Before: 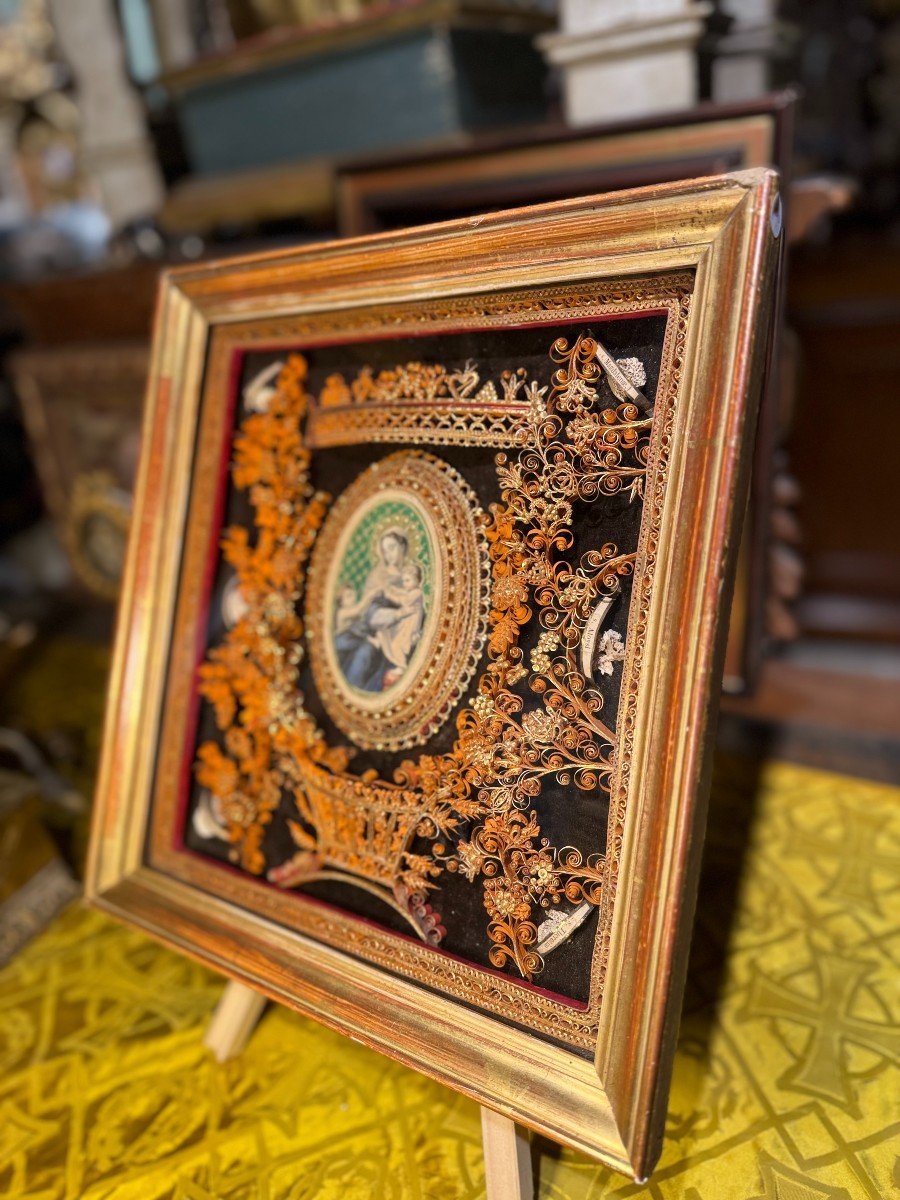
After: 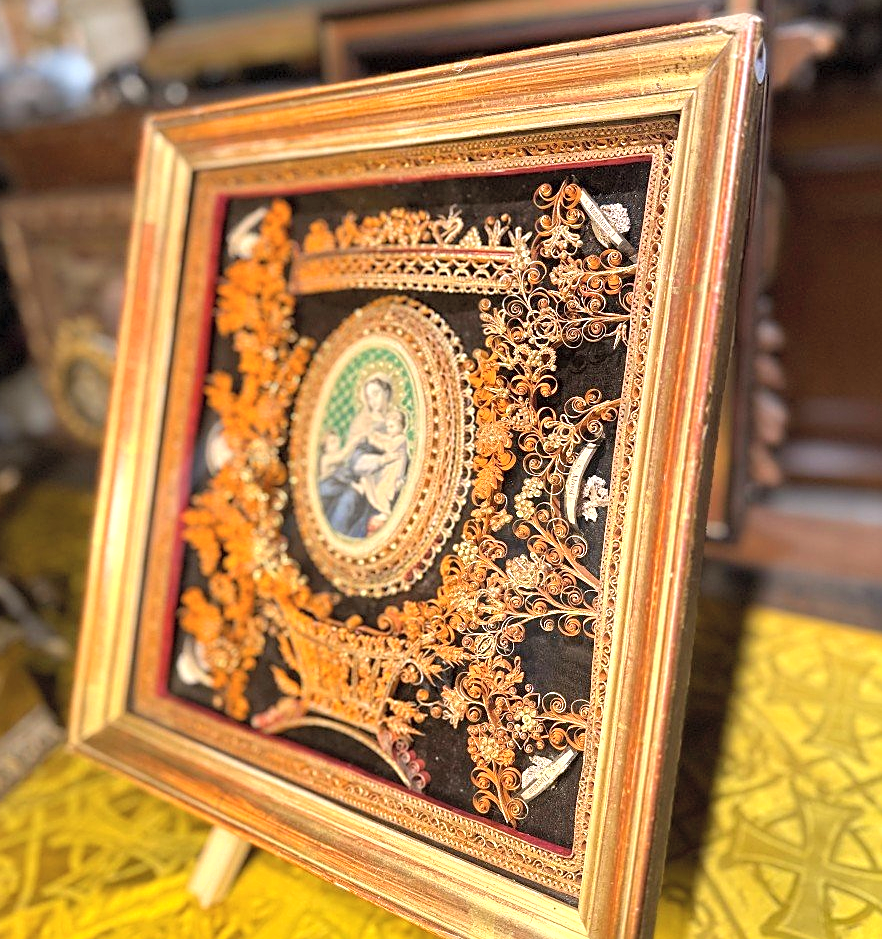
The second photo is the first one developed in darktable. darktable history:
contrast brightness saturation: brightness 0.145
exposure: exposure 0.67 EV, compensate exposure bias true, compensate highlight preservation false
shadows and highlights: radius 126.22, shadows 30.42, highlights -30.96, low approximation 0.01, soften with gaussian
crop and rotate: left 1.803%, top 12.884%, right 0.185%, bottom 8.807%
sharpen: on, module defaults
